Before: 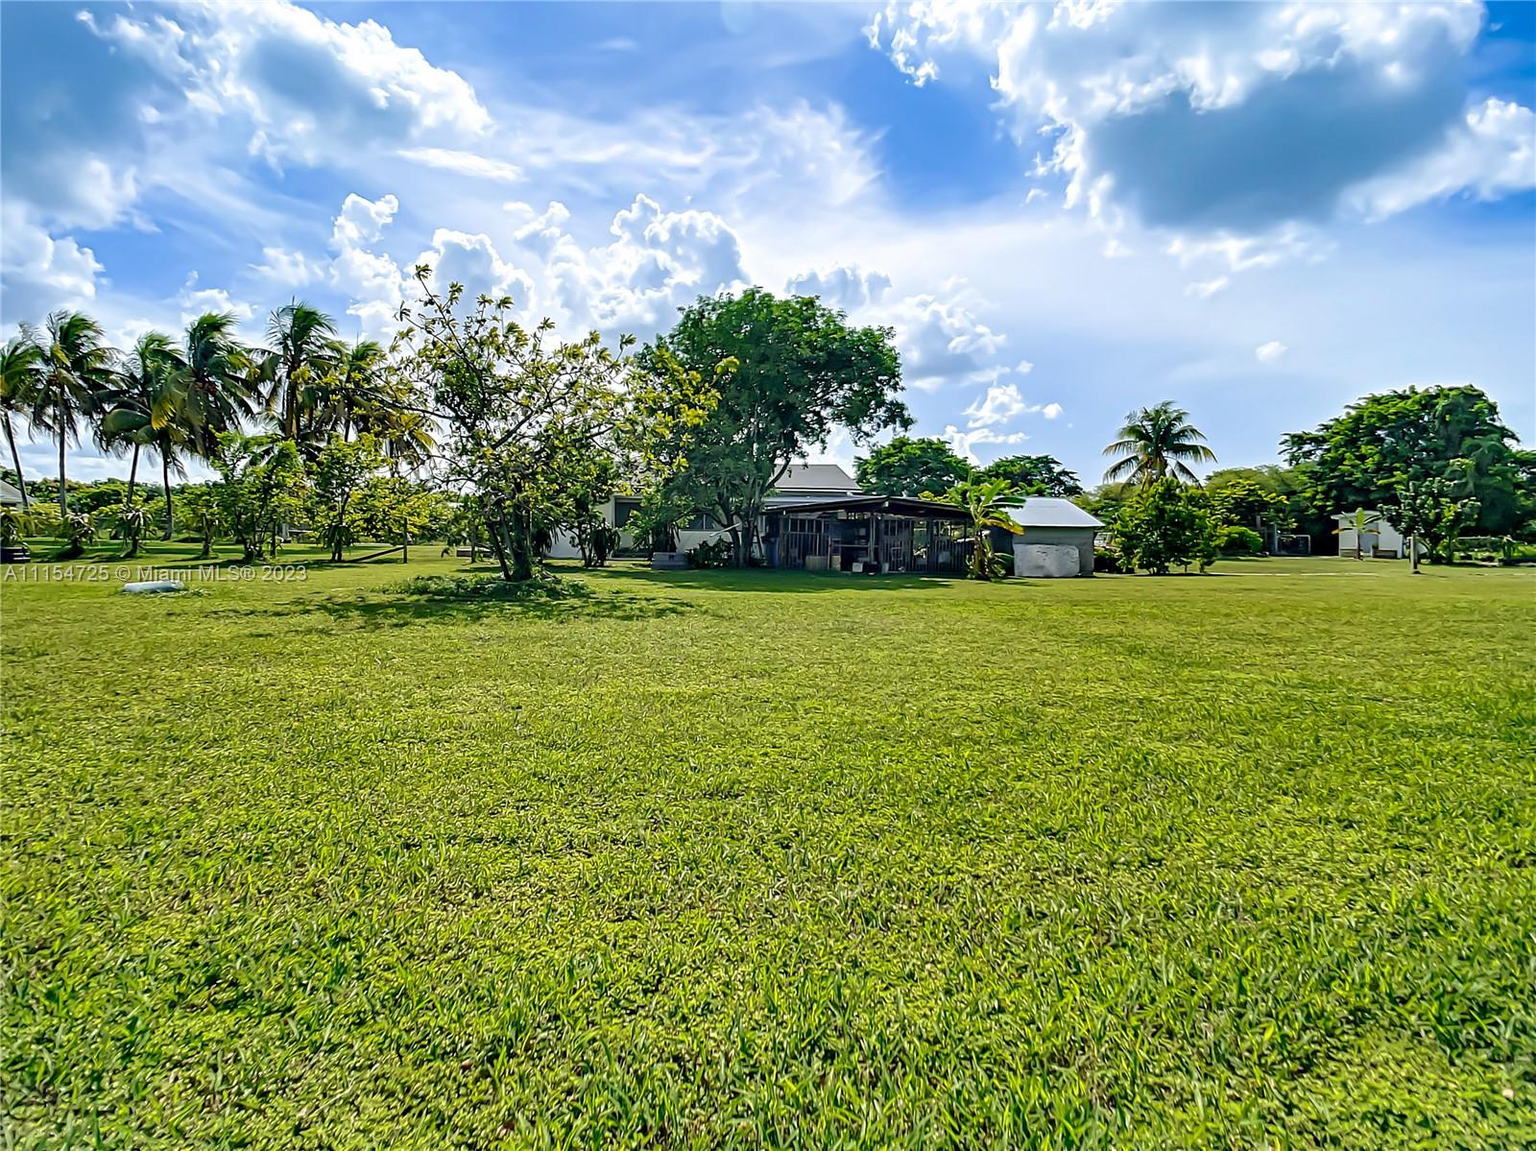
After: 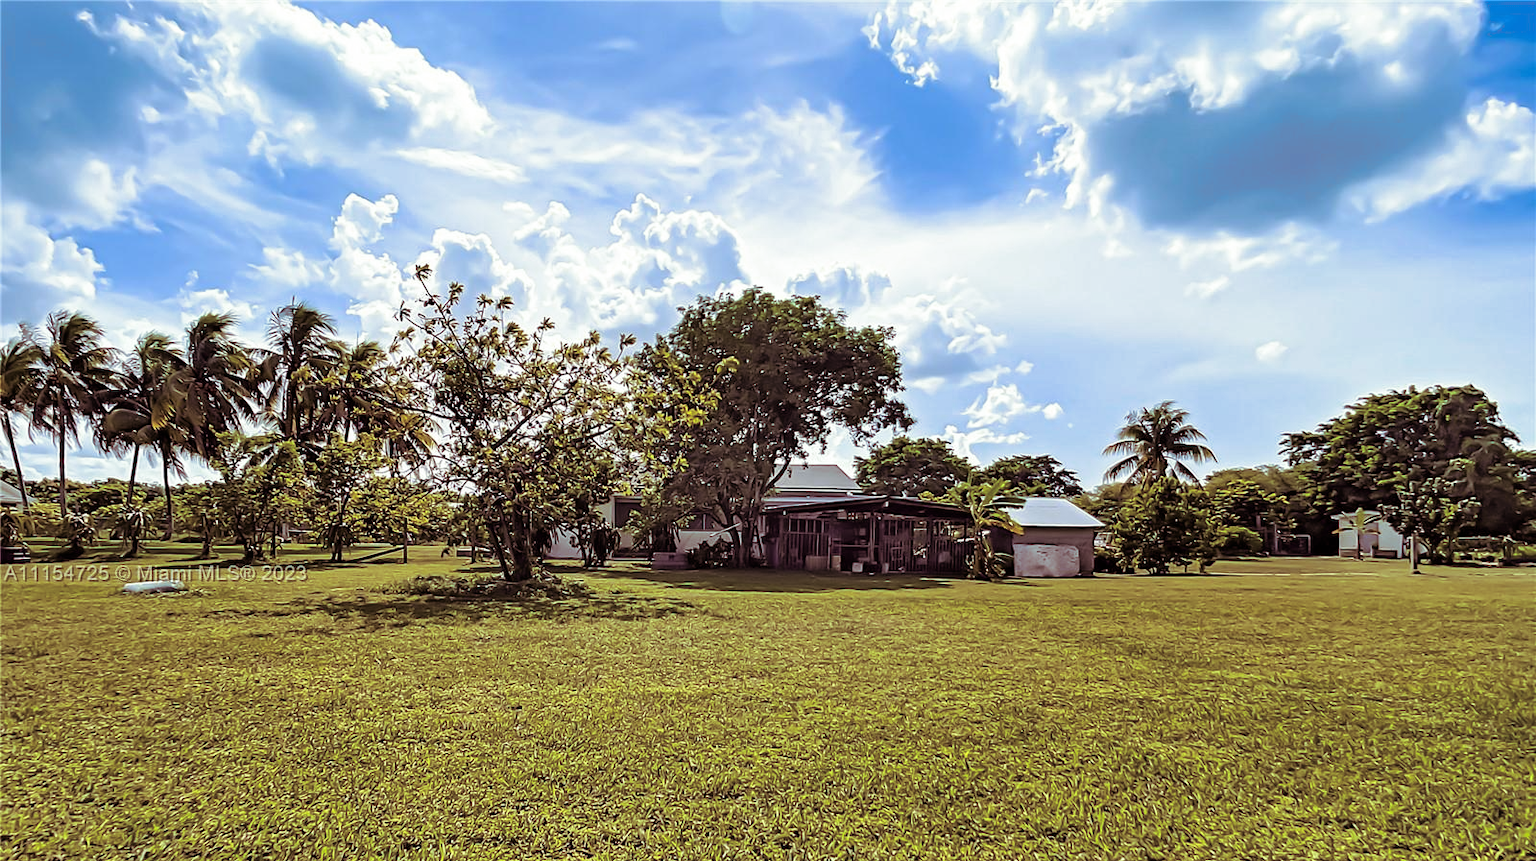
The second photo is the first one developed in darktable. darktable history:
crop: bottom 24.967%
split-toning: on, module defaults
